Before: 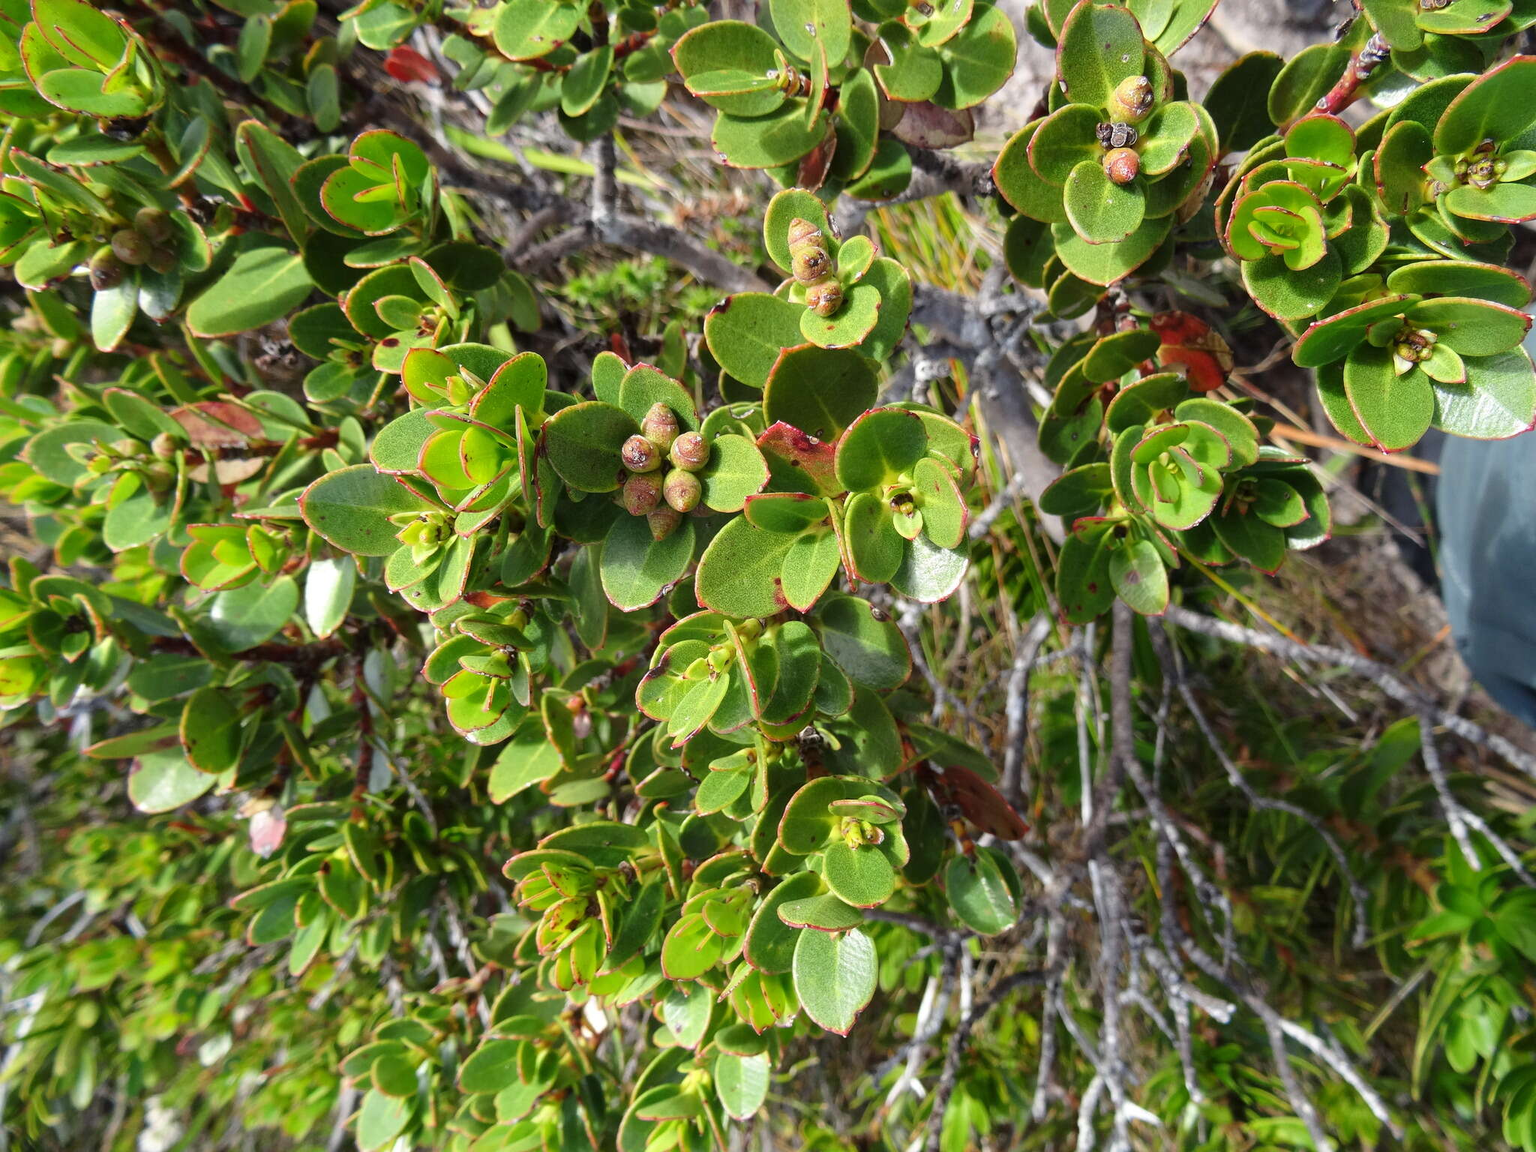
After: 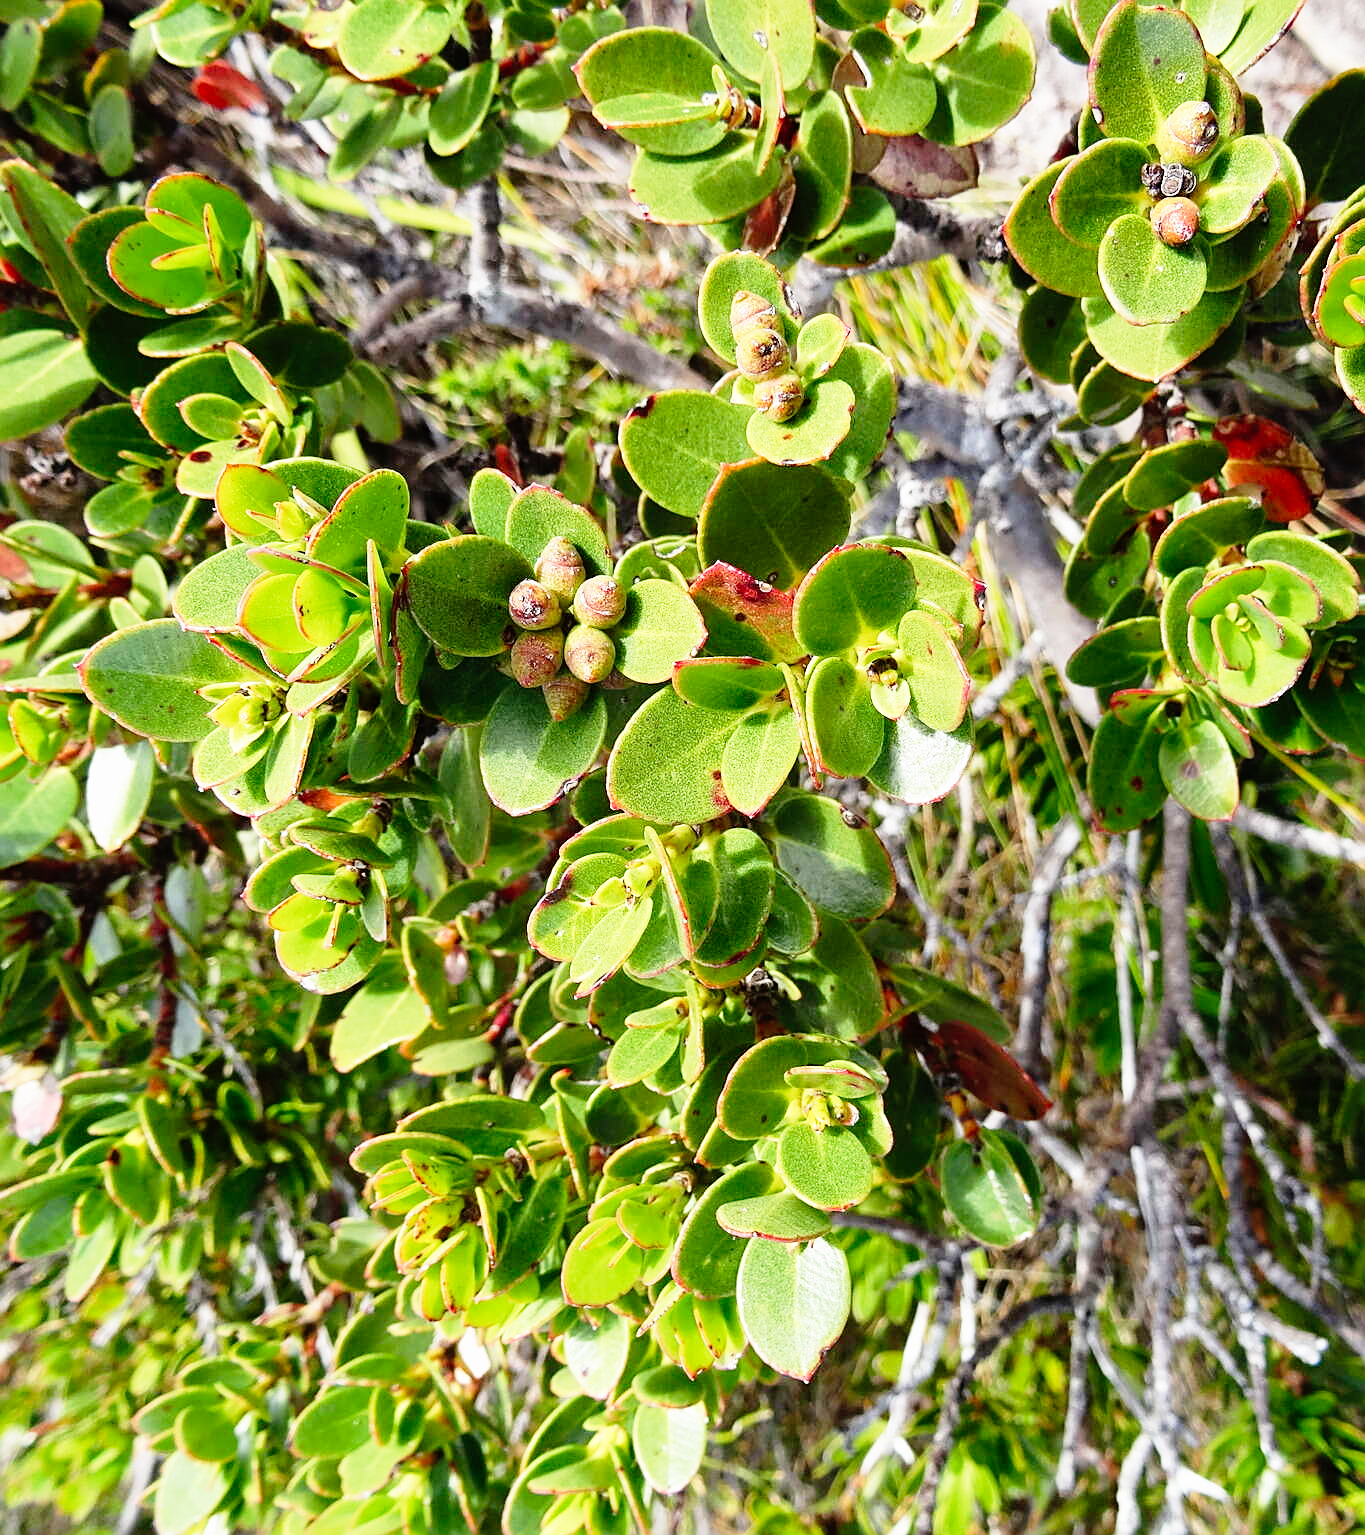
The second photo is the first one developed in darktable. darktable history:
crop and rotate: left 15.647%, right 17.697%
sharpen: on, module defaults
base curve: curves: ch0 [(0, 0) (0.012, 0.01) (0.073, 0.168) (0.31, 0.711) (0.645, 0.957) (1, 1)], preserve colors none
exposure: exposure -0.393 EV, compensate highlight preservation false
